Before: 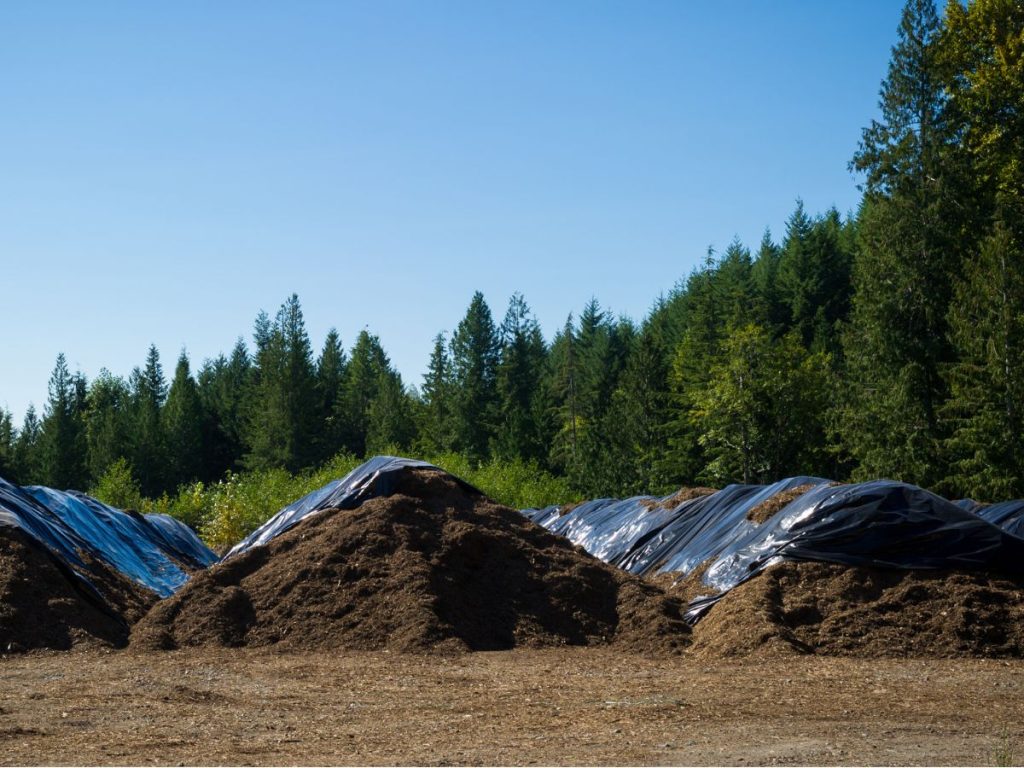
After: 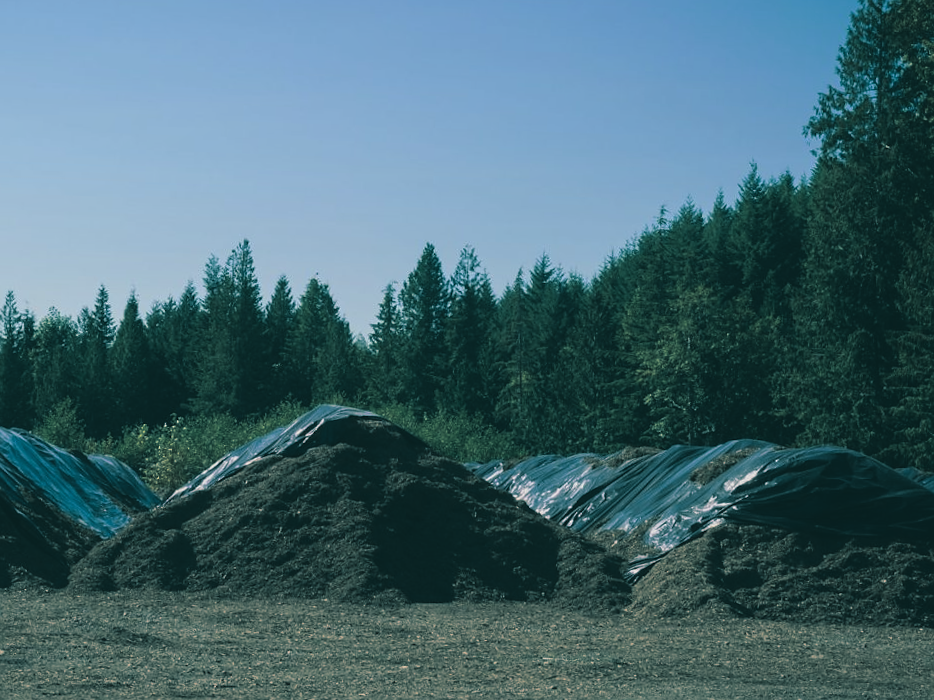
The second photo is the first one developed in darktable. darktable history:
exposure: black level correction -0.015, exposure -0.5 EV, compensate highlight preservation false
crop and rotate: angle -1.96°, left 3.097%, top 4.154%, right 1.586%, bottom 0.529%
split-toning: shadows › hue 186.43°, highlights › hue 49.29°, compress 30.29%
shadows and highlights: shadows -23.08, highlights 46.15, soften with gaussian
white balance: emerald 1
sharpen: radius 1
